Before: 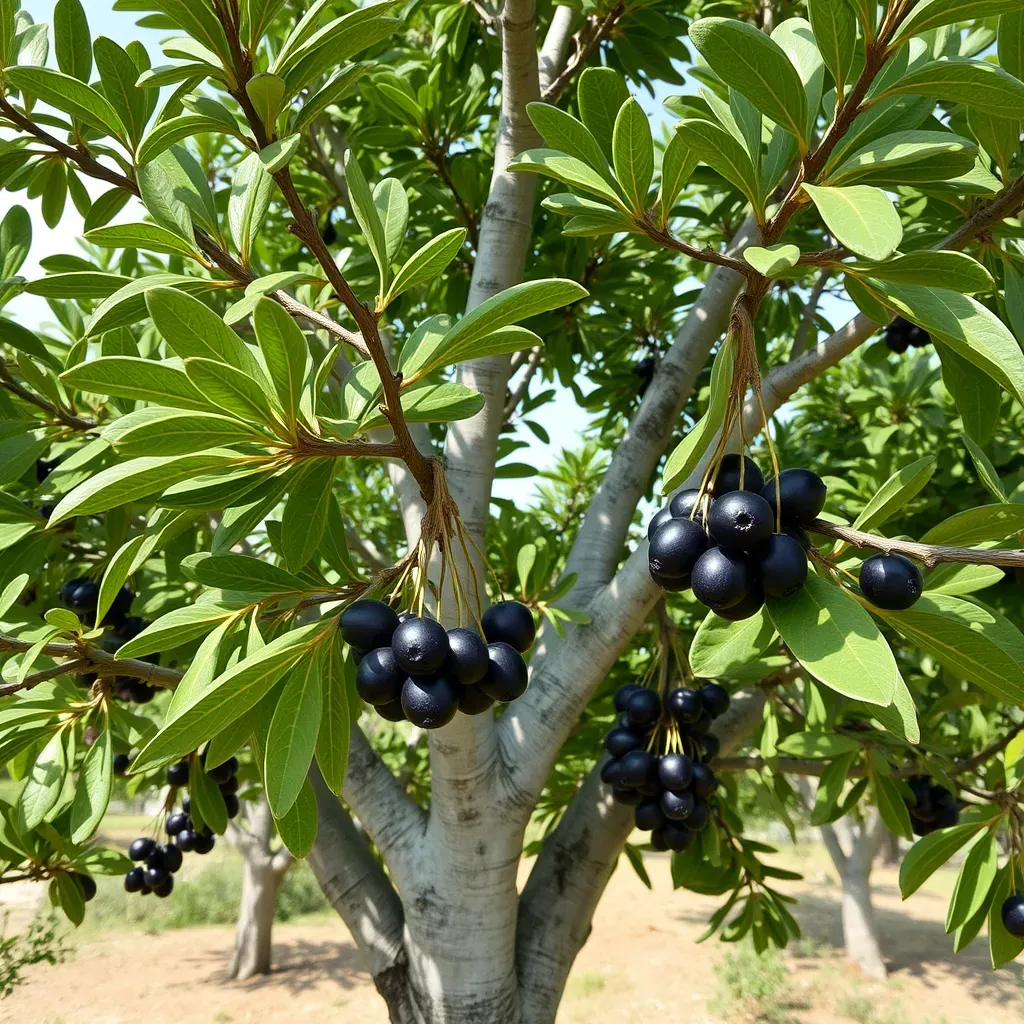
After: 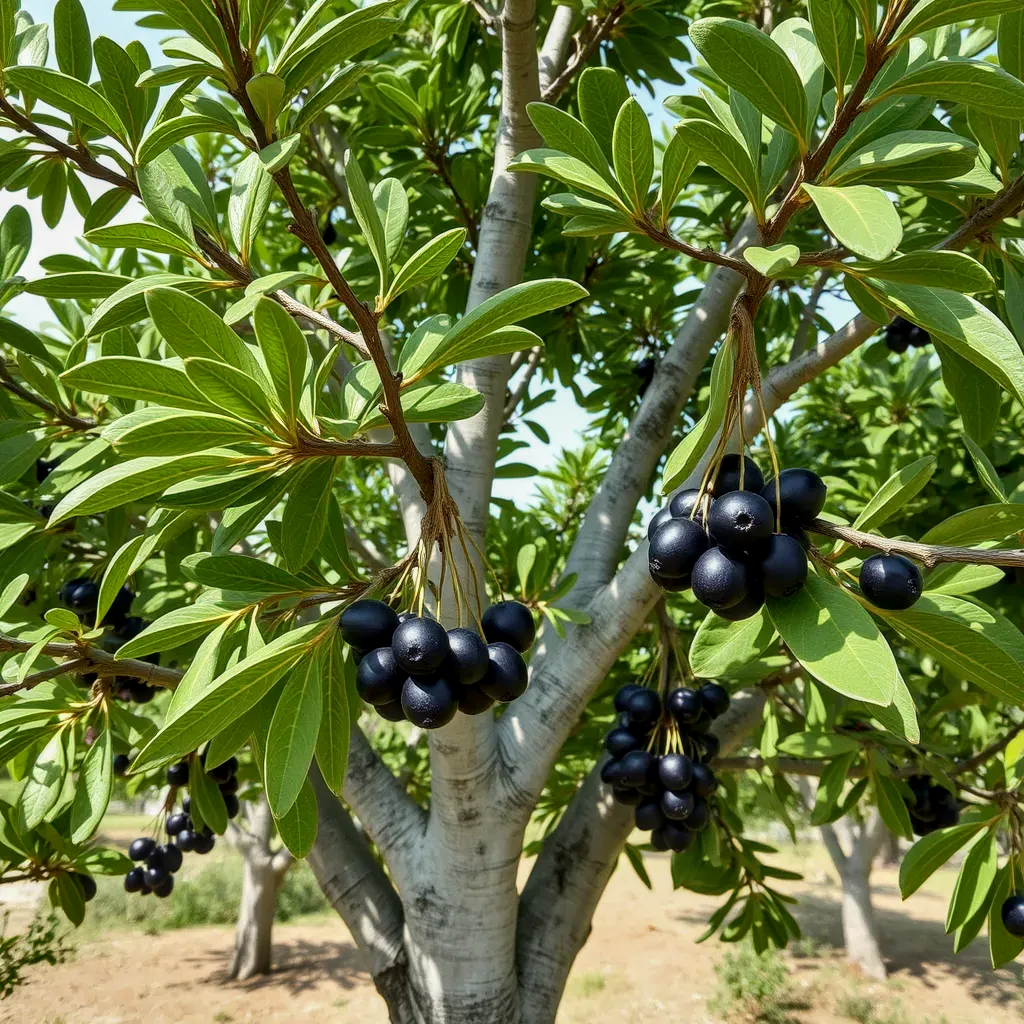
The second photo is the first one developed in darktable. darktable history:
shadows and highlights: white point adjustment -3.63, highlights -63.52, soften with gaussian
local contrast: on, module defaults
